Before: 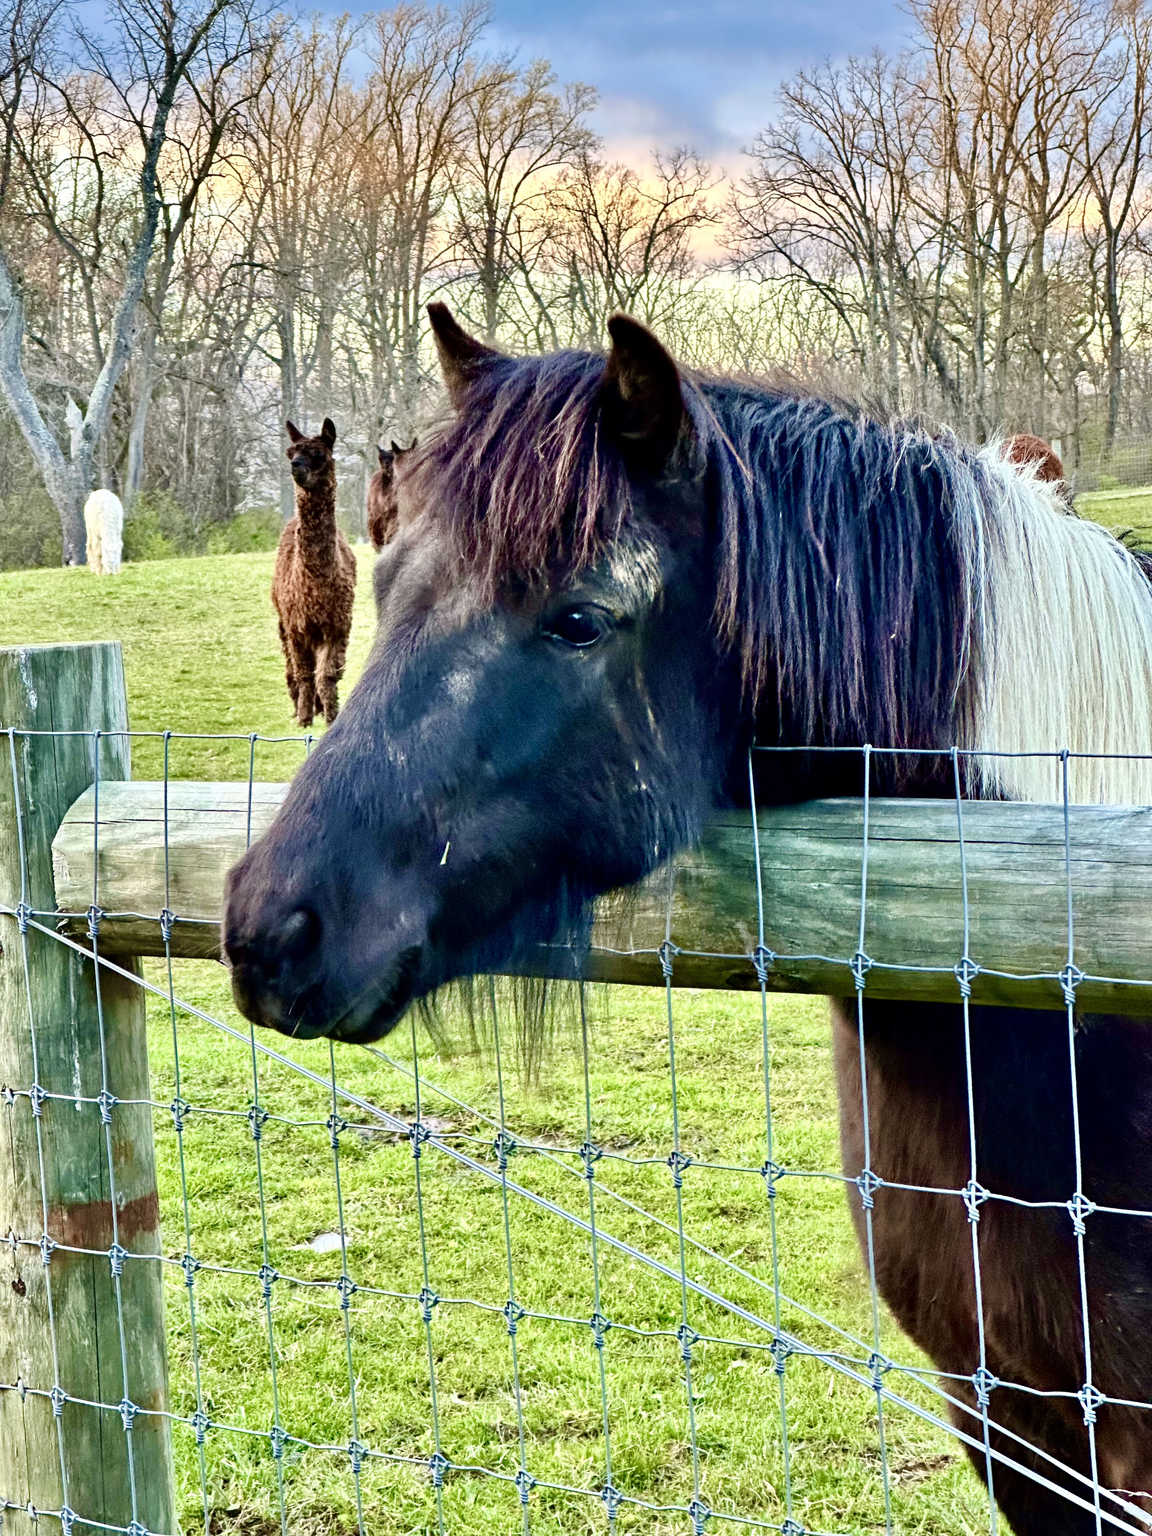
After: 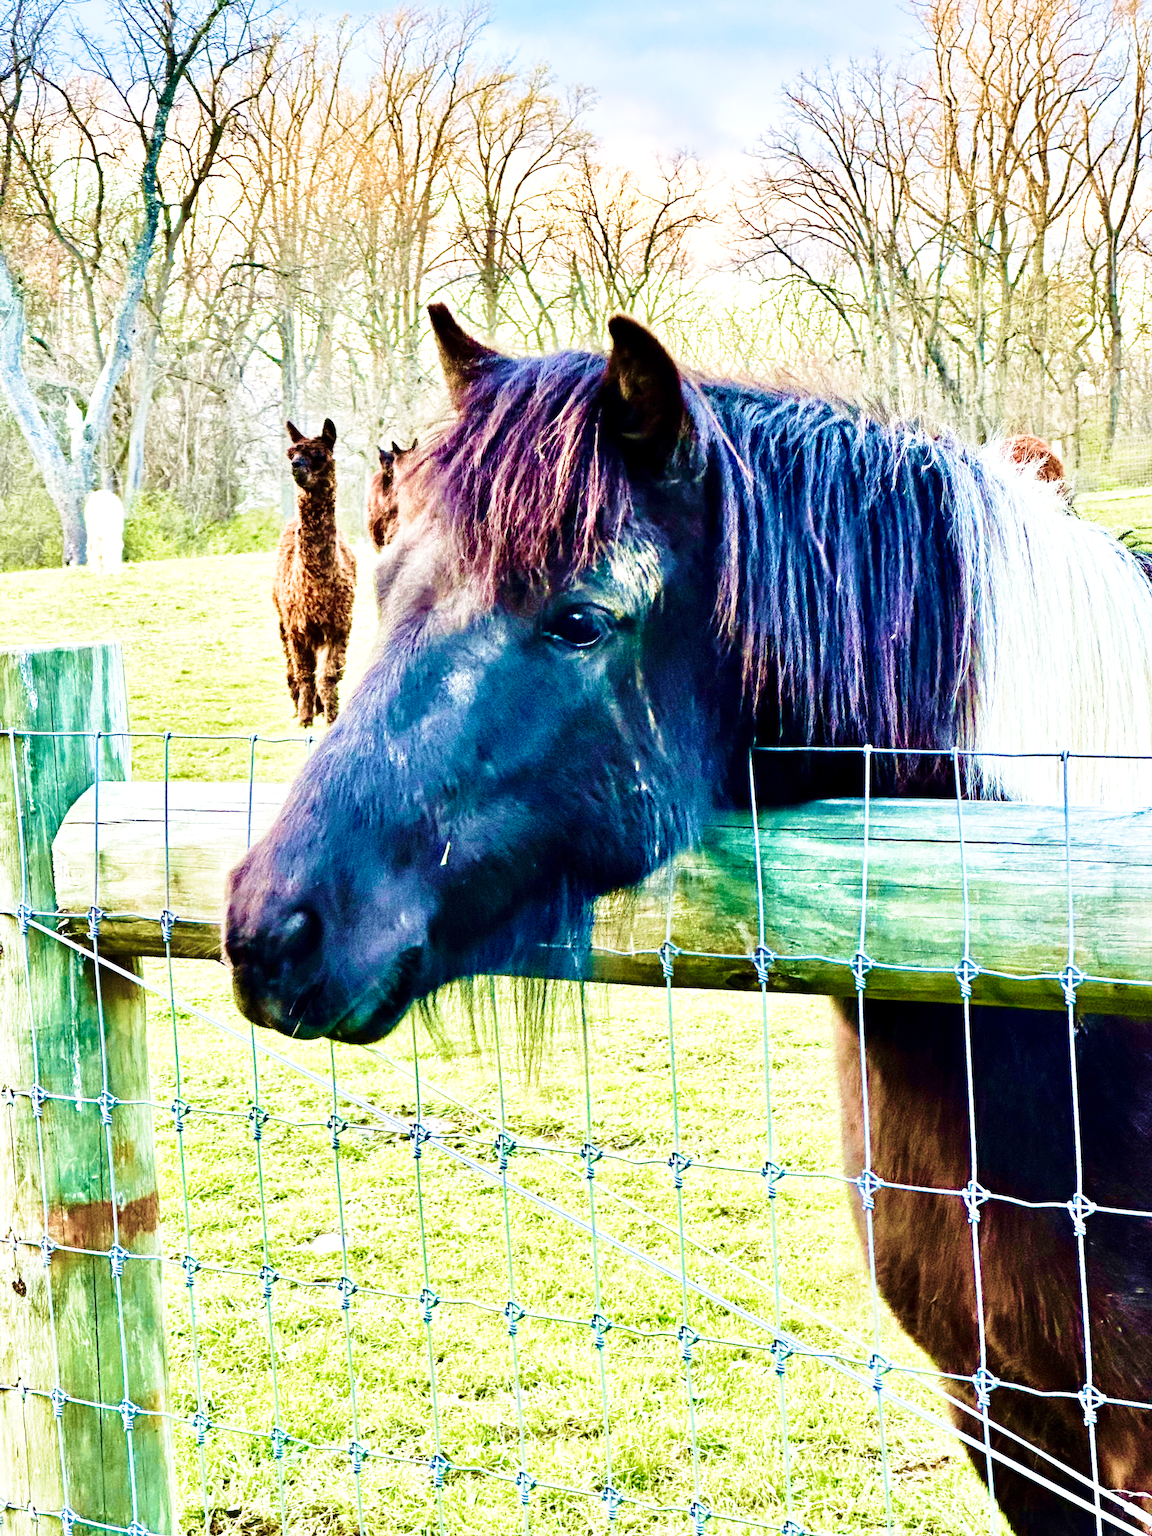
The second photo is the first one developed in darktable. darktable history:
exposure: exposure 0.506 EV, compensate highlight preservation false
velvia: strength 67.17%, mid-tones bias 0.965
base curve: curves: ch0 [(0, 0) (0.028, 0.03) (0.121, 0.232) (0.46, 0.748) (0.859, 0.968) (1, 1)], preserve colors none
